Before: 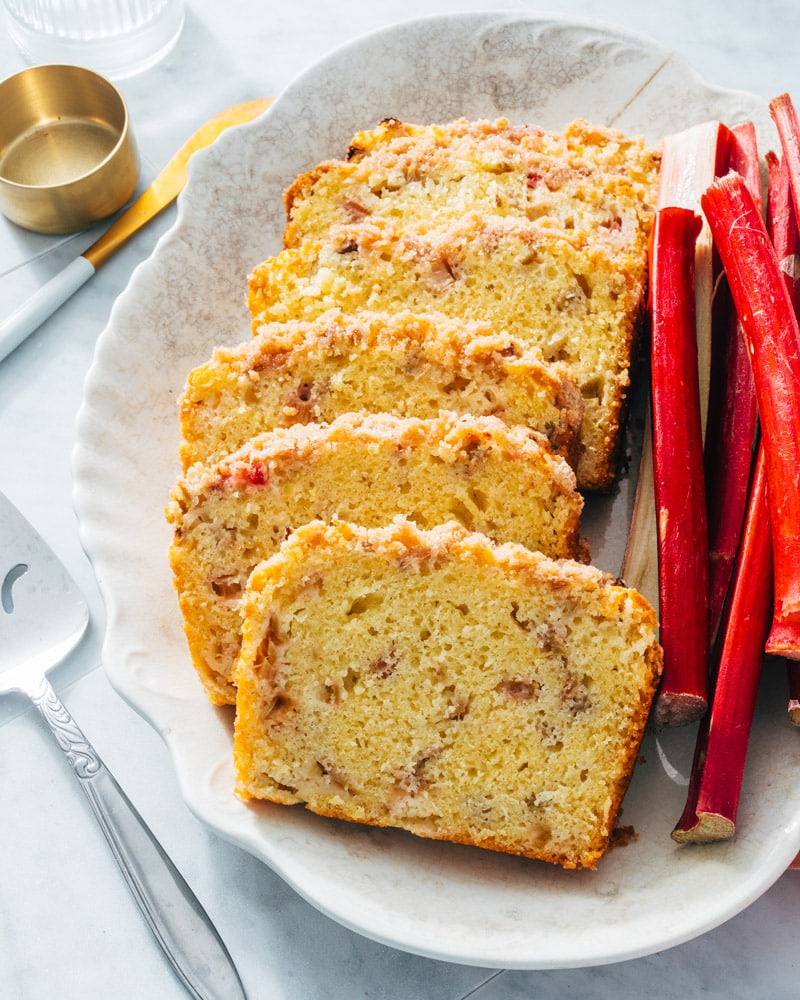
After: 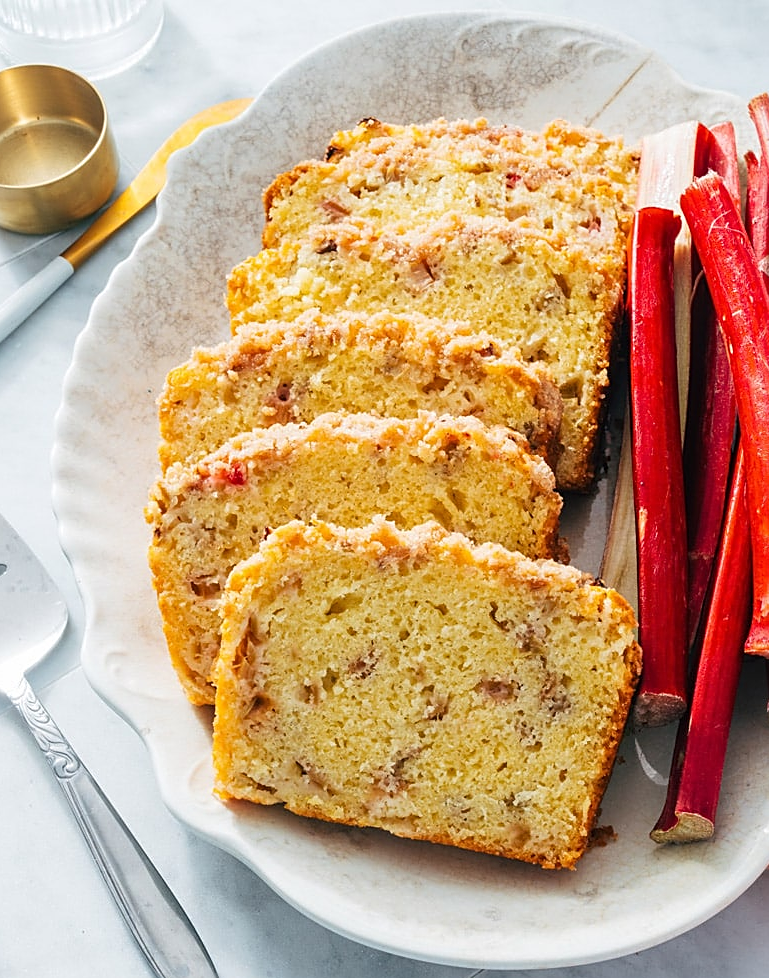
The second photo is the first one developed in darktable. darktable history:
crop and rotate: left 2.684%, right 1.091%, bottom 2.194%
sharpen: on, module defaults
